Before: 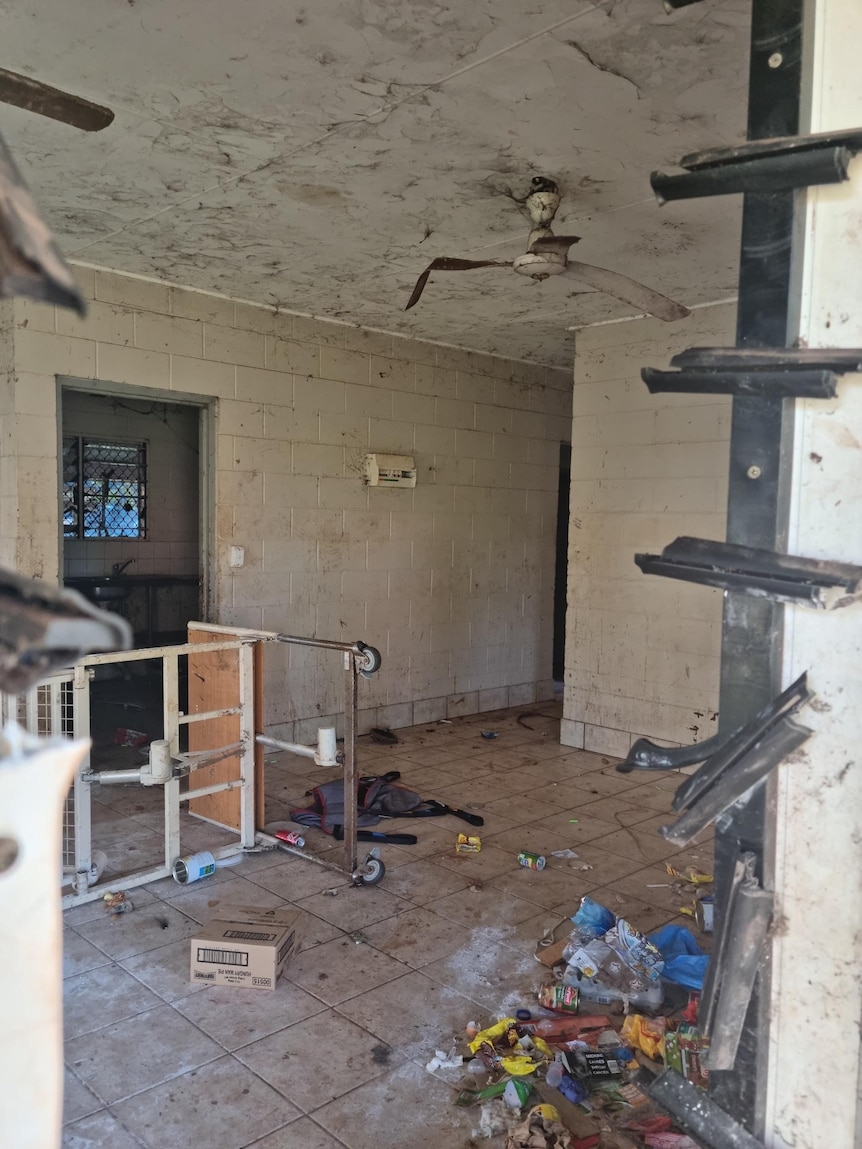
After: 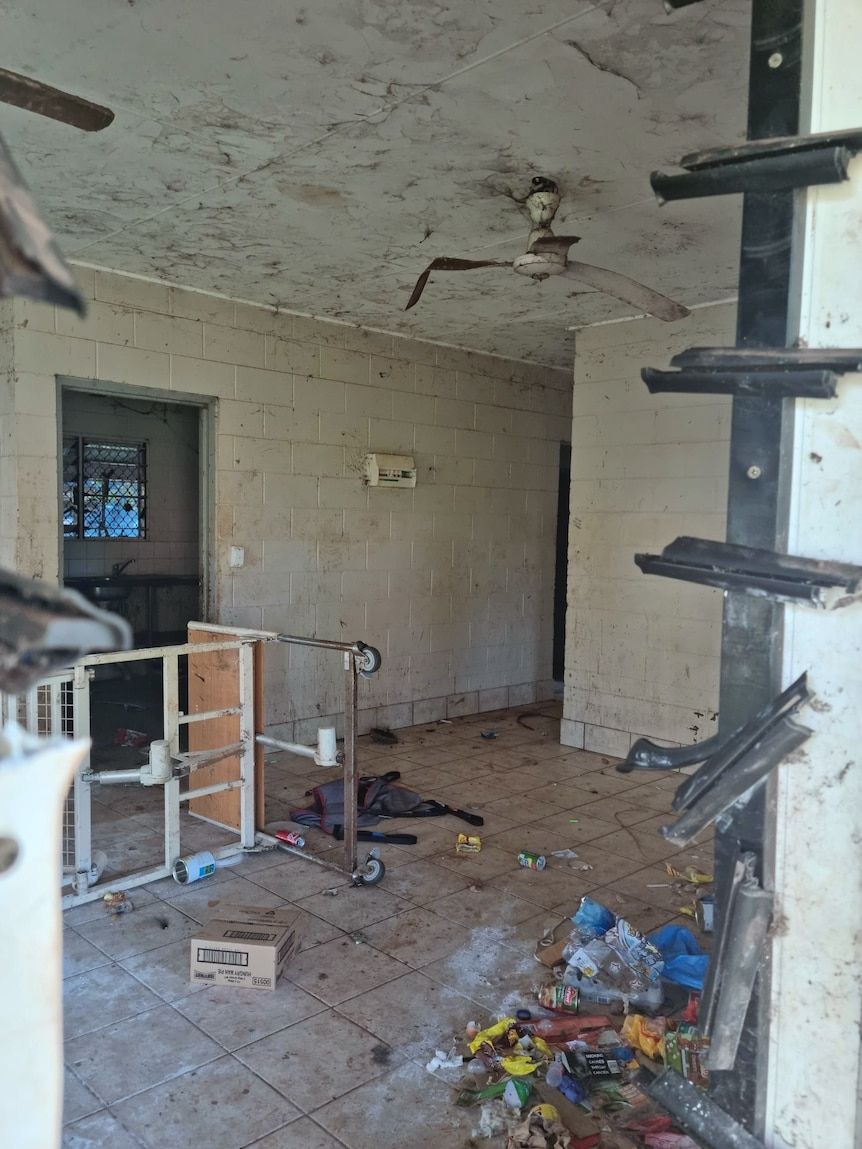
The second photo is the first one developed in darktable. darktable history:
color calibration: illuminant Planckian (black body), adaptation linear Bradford (ICC v4), x 0.361, y 0.366, temperature 4495.3 K
